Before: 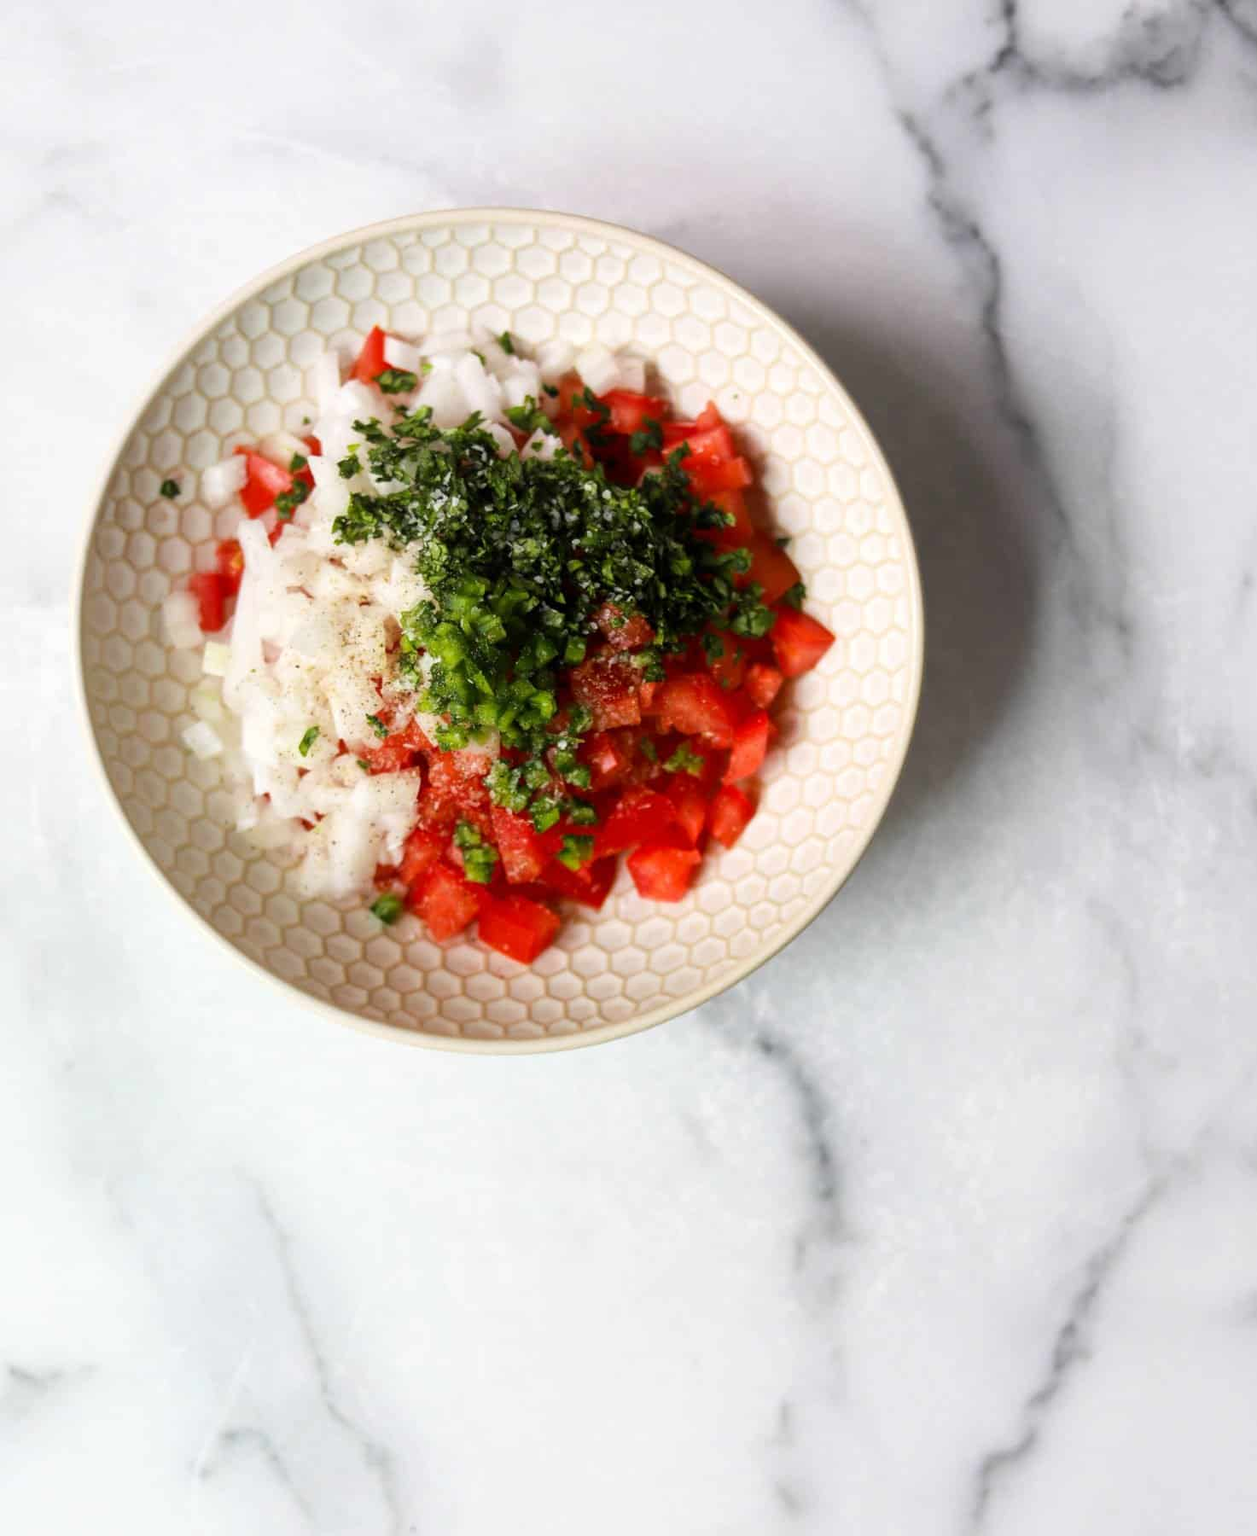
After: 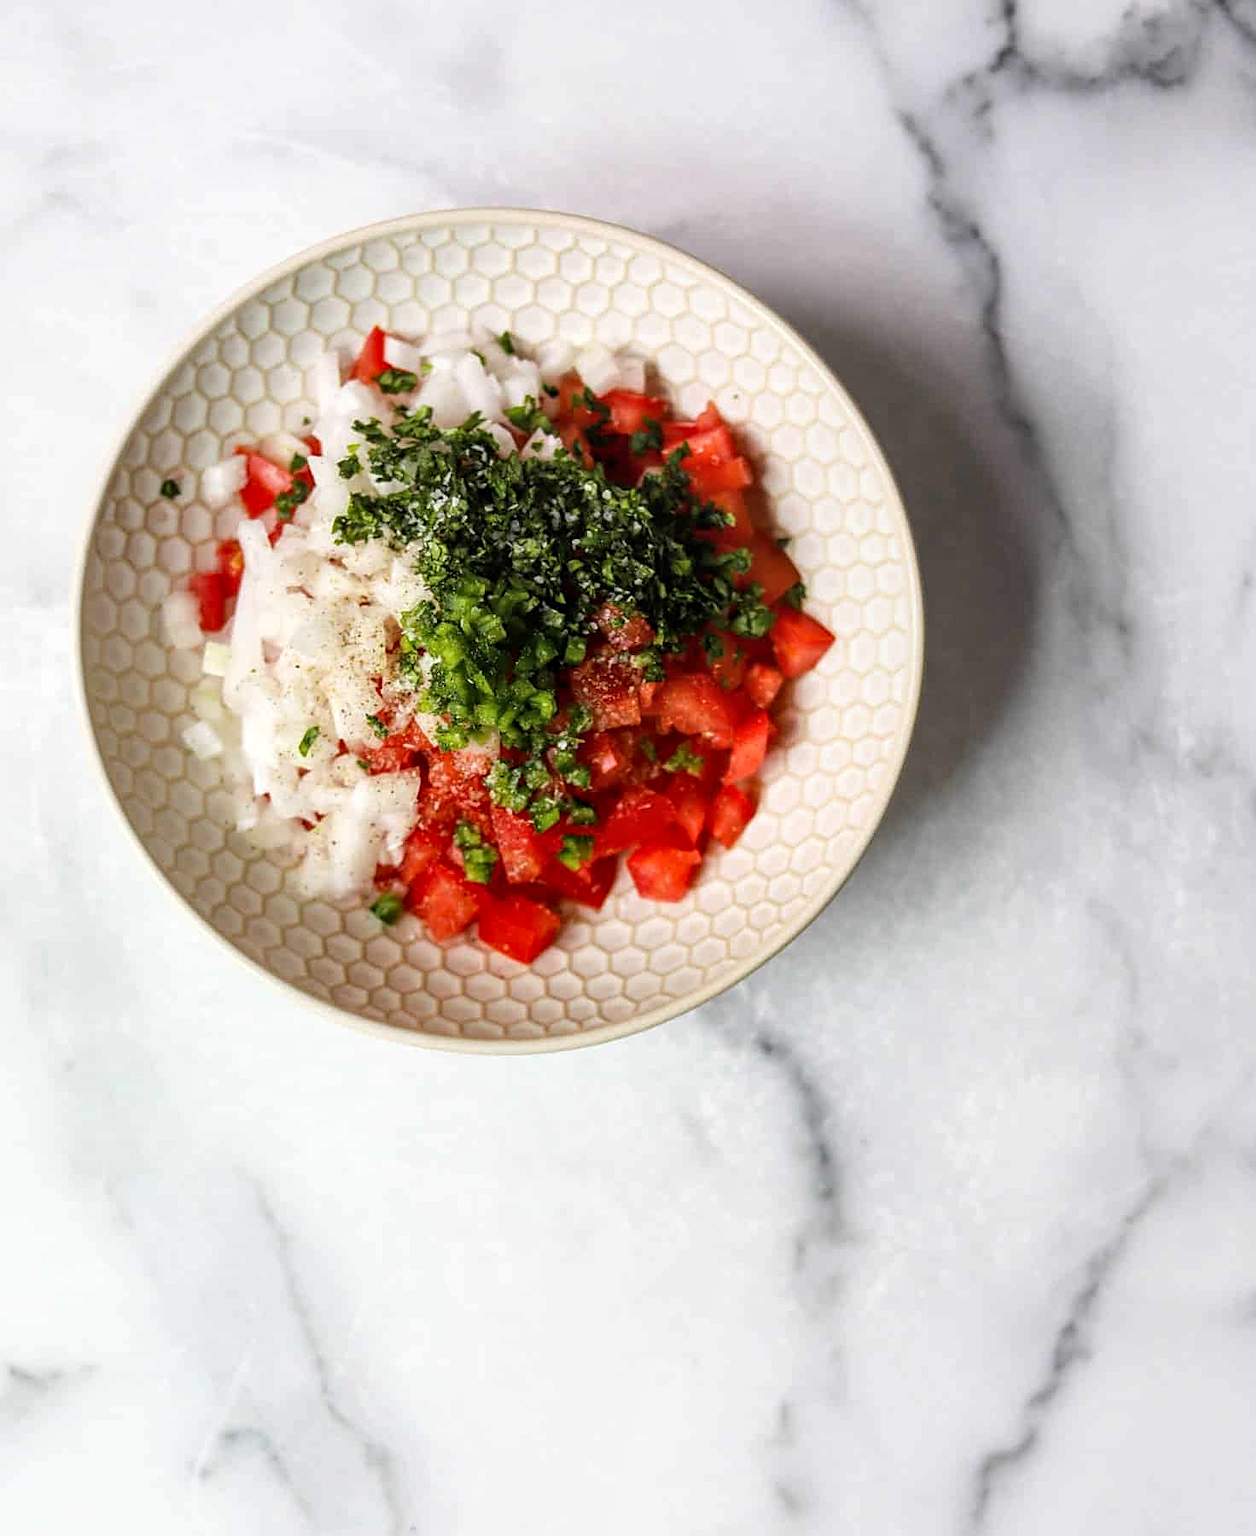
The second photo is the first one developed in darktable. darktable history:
levels: mode automatic, black 0.023%, white 99.97%, levels [0.062, 0.494, 0.925]
local contrast: on, module defaults
sharpen: on, module defaults
